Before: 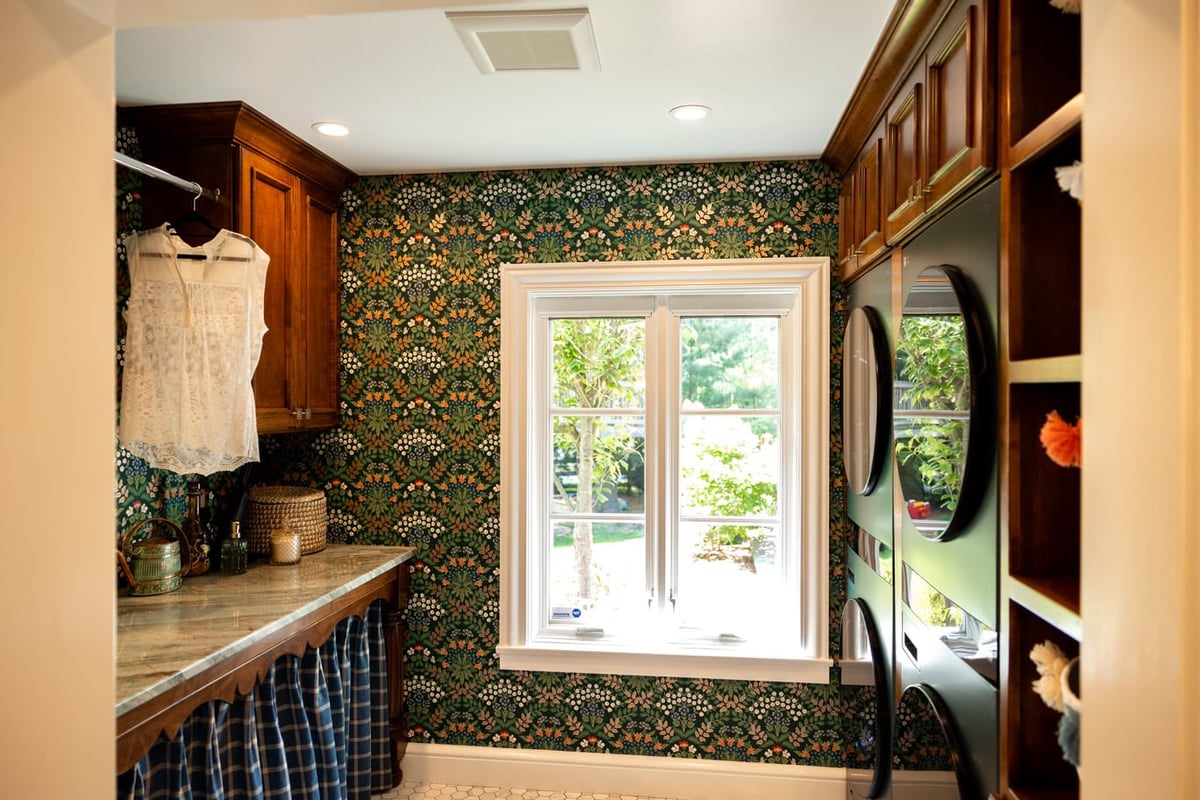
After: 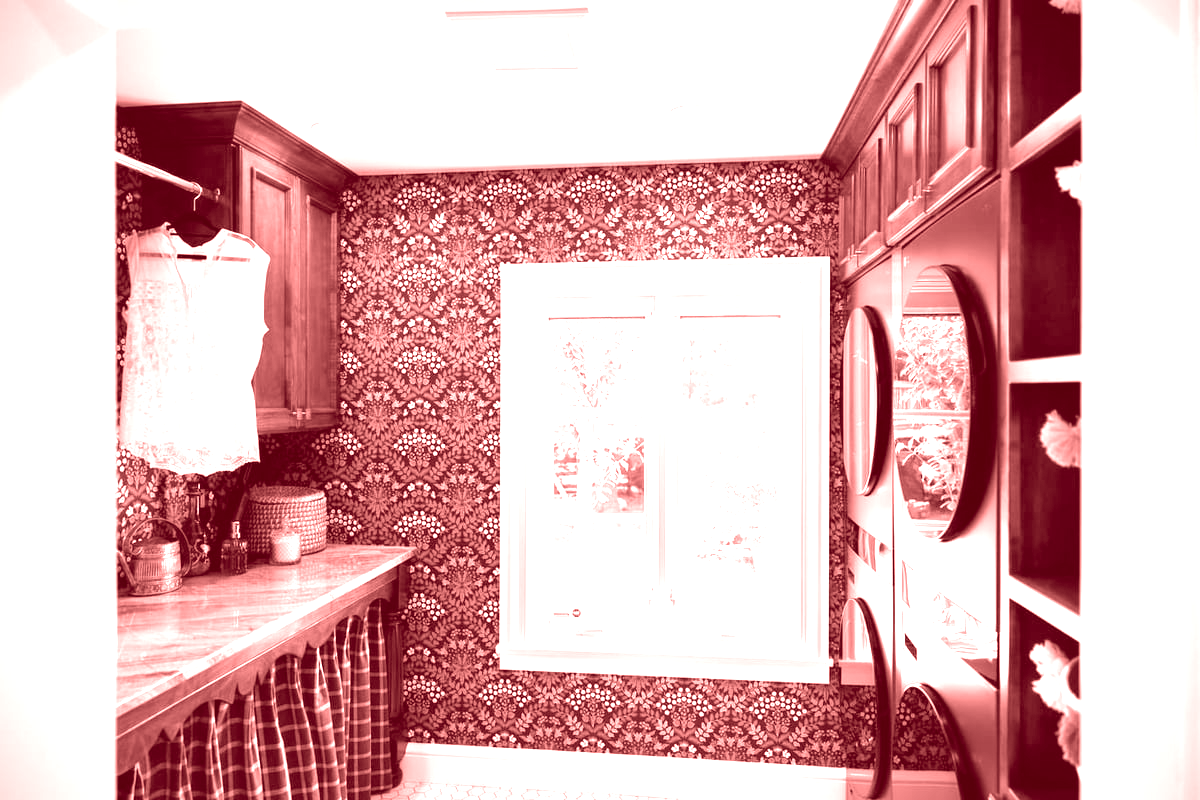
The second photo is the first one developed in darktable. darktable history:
exposure: black level correction 0, exposure 1.2 EV, compensate exposure bias true, compensate highlight preservation false
colorize: saturation 60%, source mix 100%
